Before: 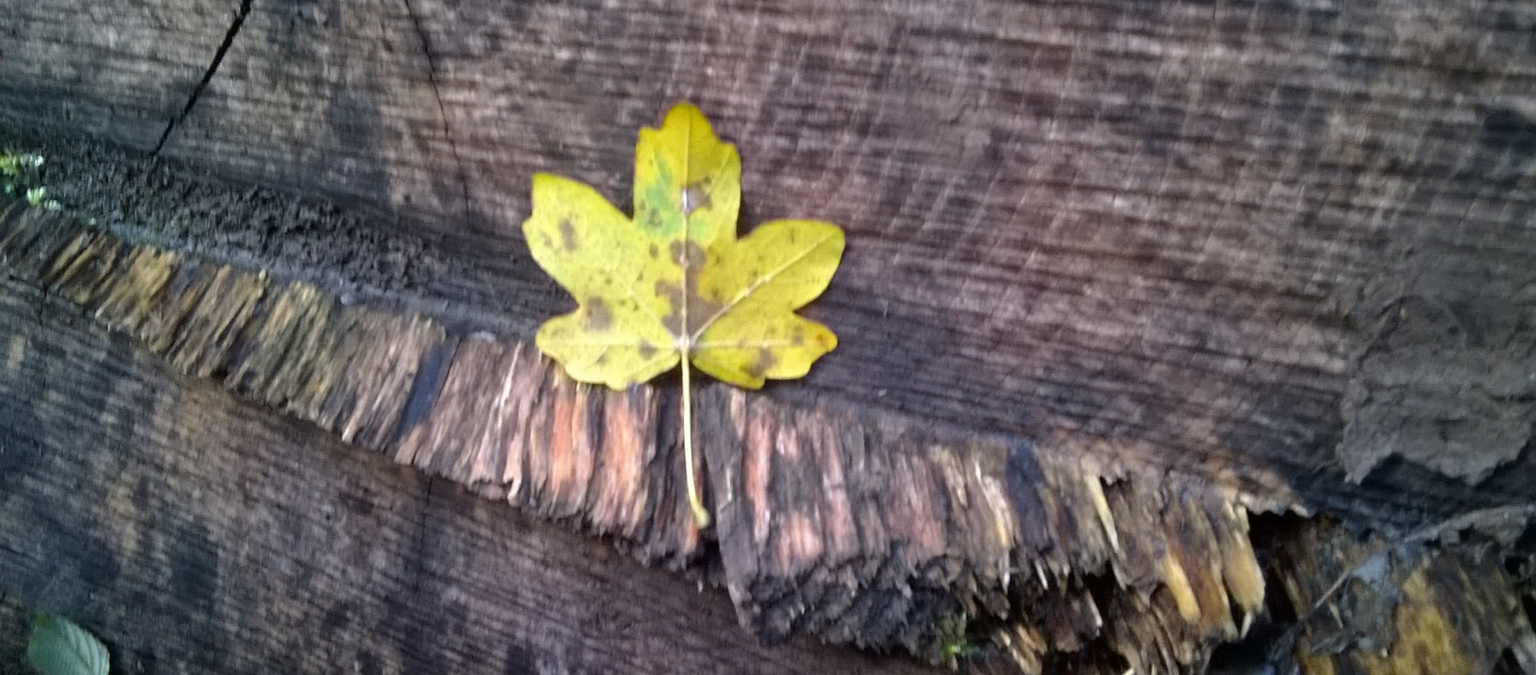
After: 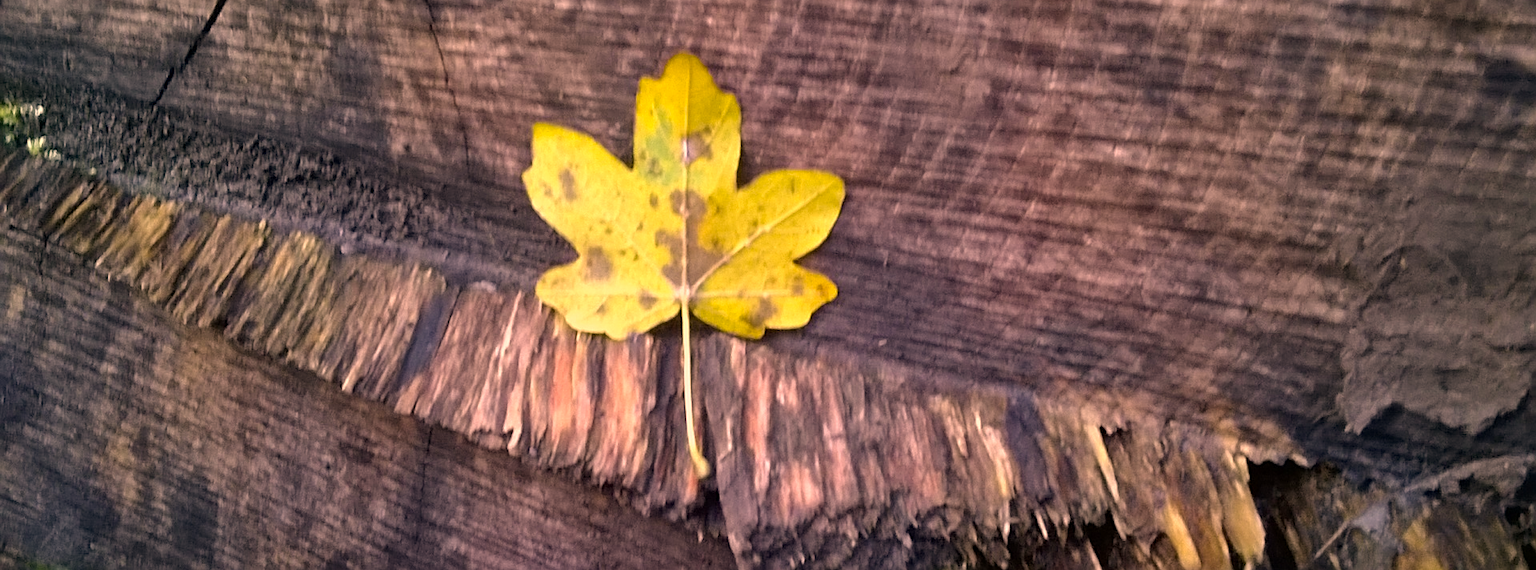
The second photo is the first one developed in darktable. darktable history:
crop: top 7.57%, bottom 7.861%
sharpen: on, module defaults
color correction: highlights a* 21.65, highlights b* 22.11
